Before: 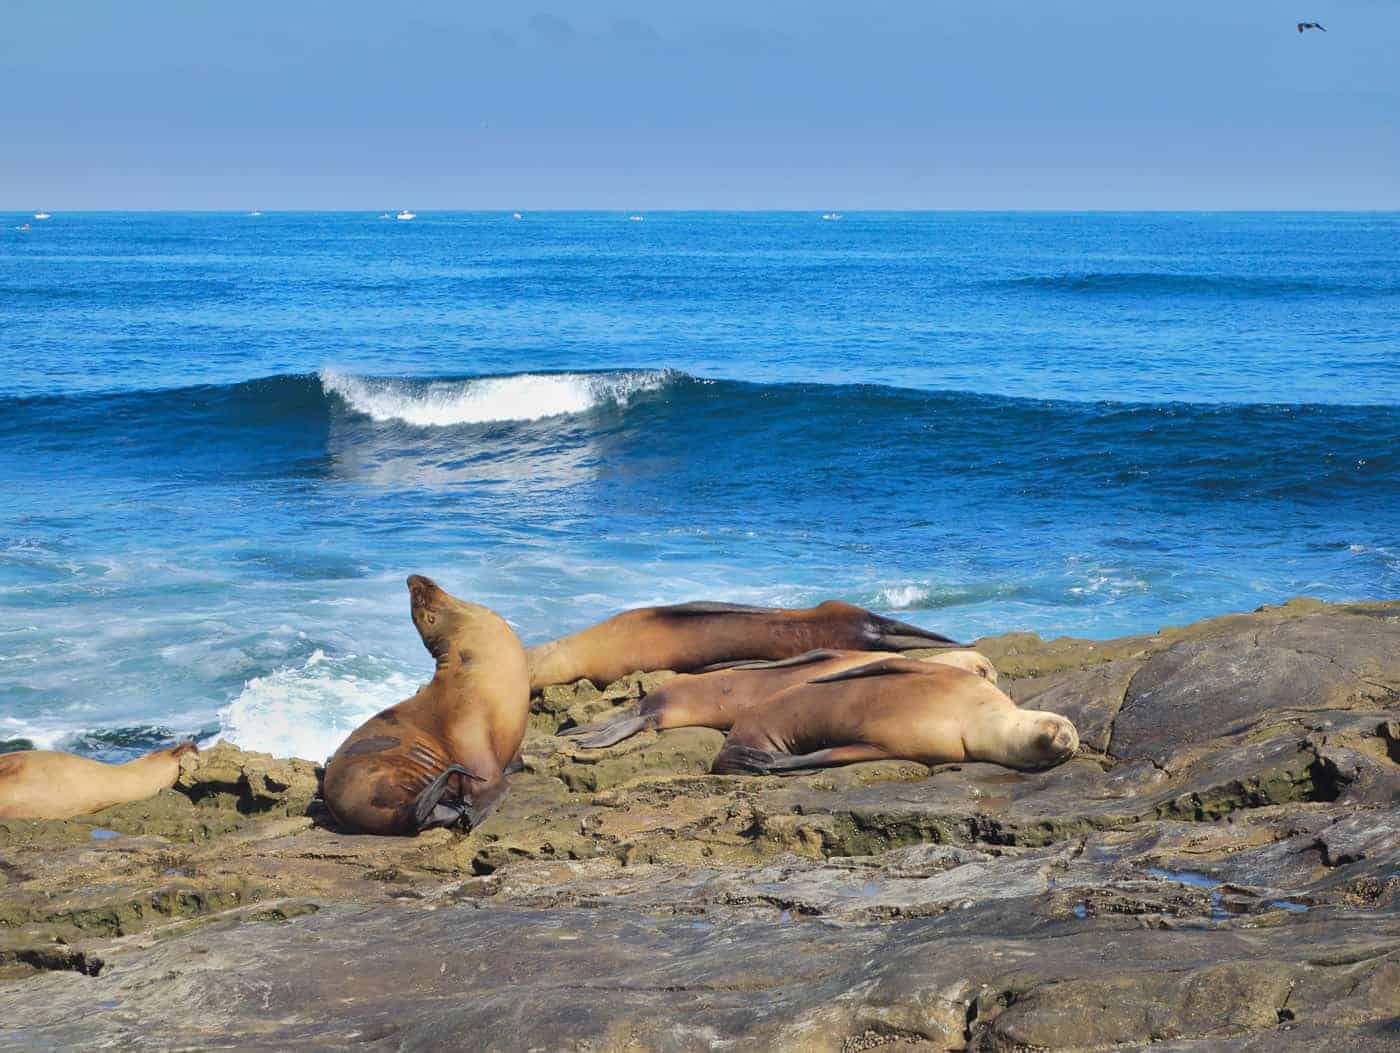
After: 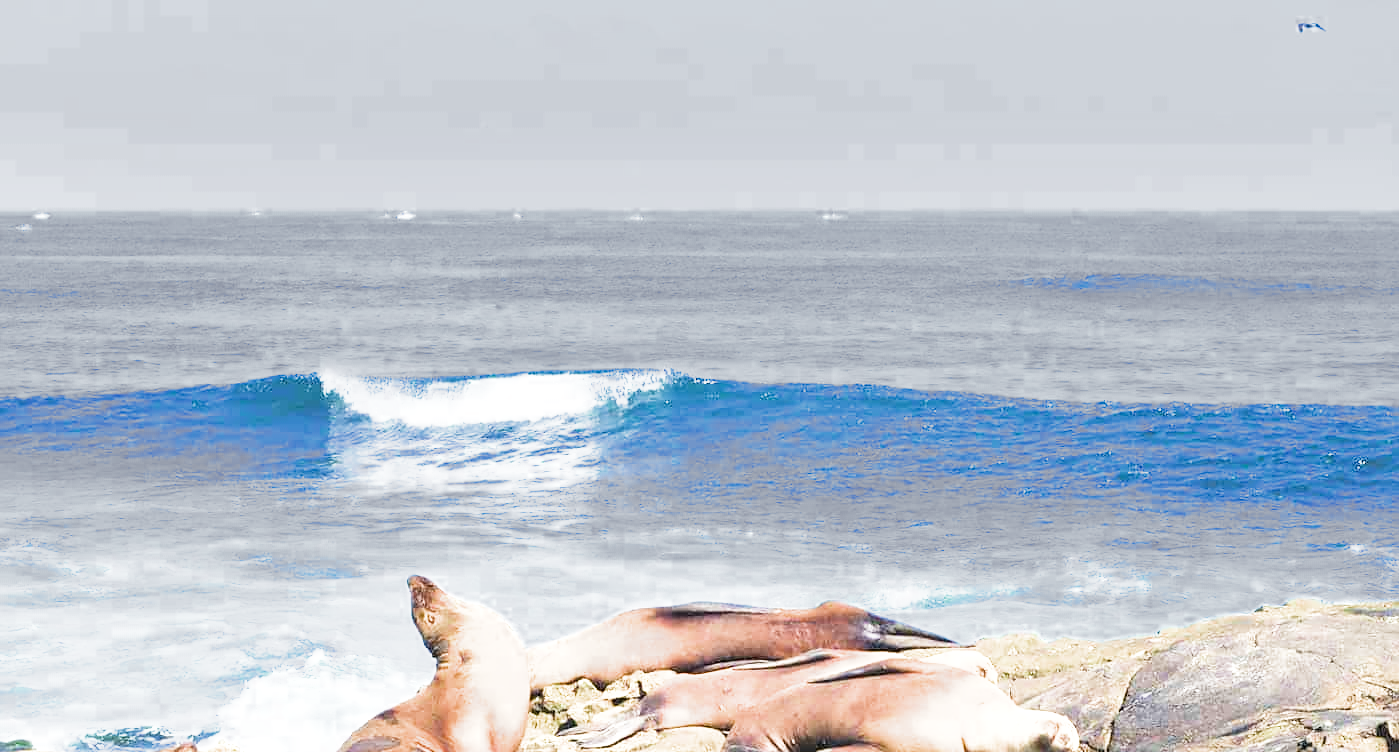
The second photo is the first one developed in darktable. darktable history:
crop: bottom 28.576%
filmic rgb: middle gray luminance 9.23%, black relative exposure -10.55 EV, white relative exposure 3.45 EV, threshold 6 EV, target black luminance 0%, hardness 5.98, latitude 59.69%, contrast 1.087, highlights saturation mix 5%, shadows ↔ highlights balance 29.23%, add noise in highlights 0, color science v3 (2019), use custom middle-gray values true, iterations of high-quality reconstruction 0, contrast in highlights soft, enable highlight reconstruction true
sharpen: amount 0.2
exposure: black level correction 0.001, exposure 1.116 EV, compensate highlight preservation false
